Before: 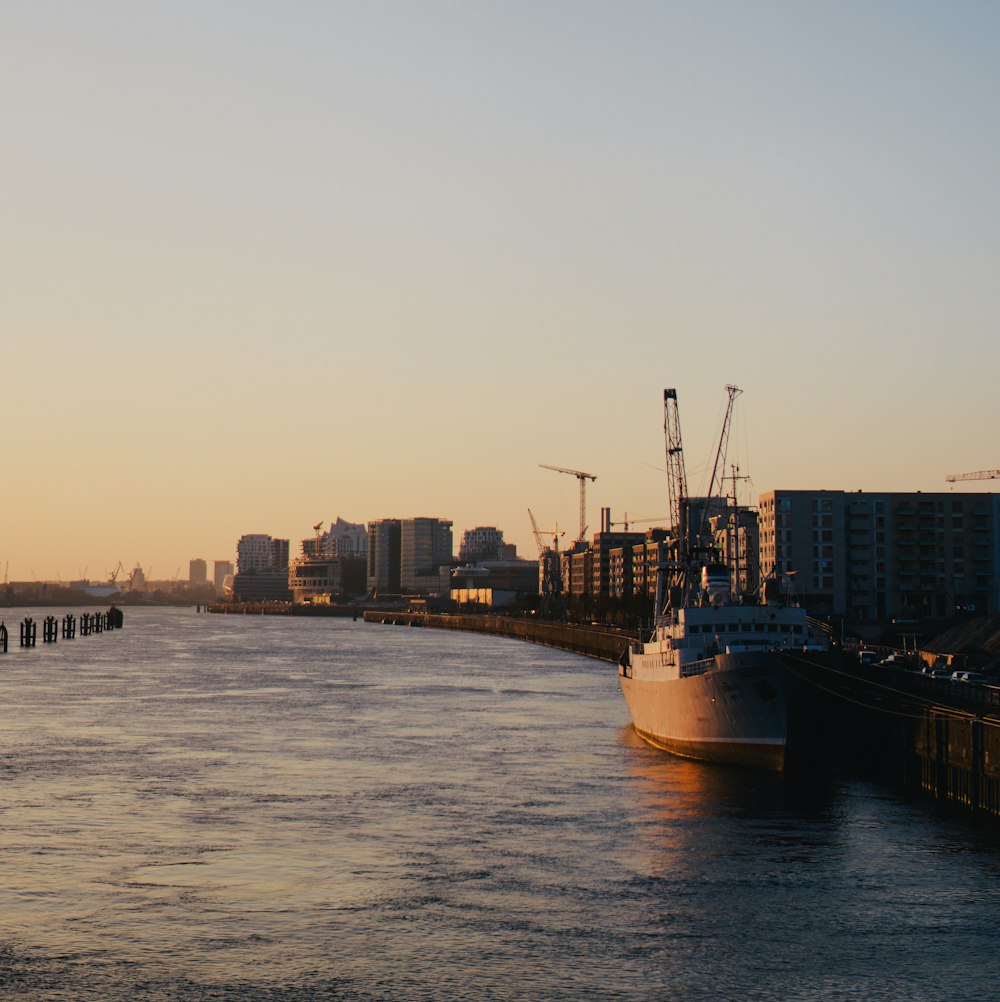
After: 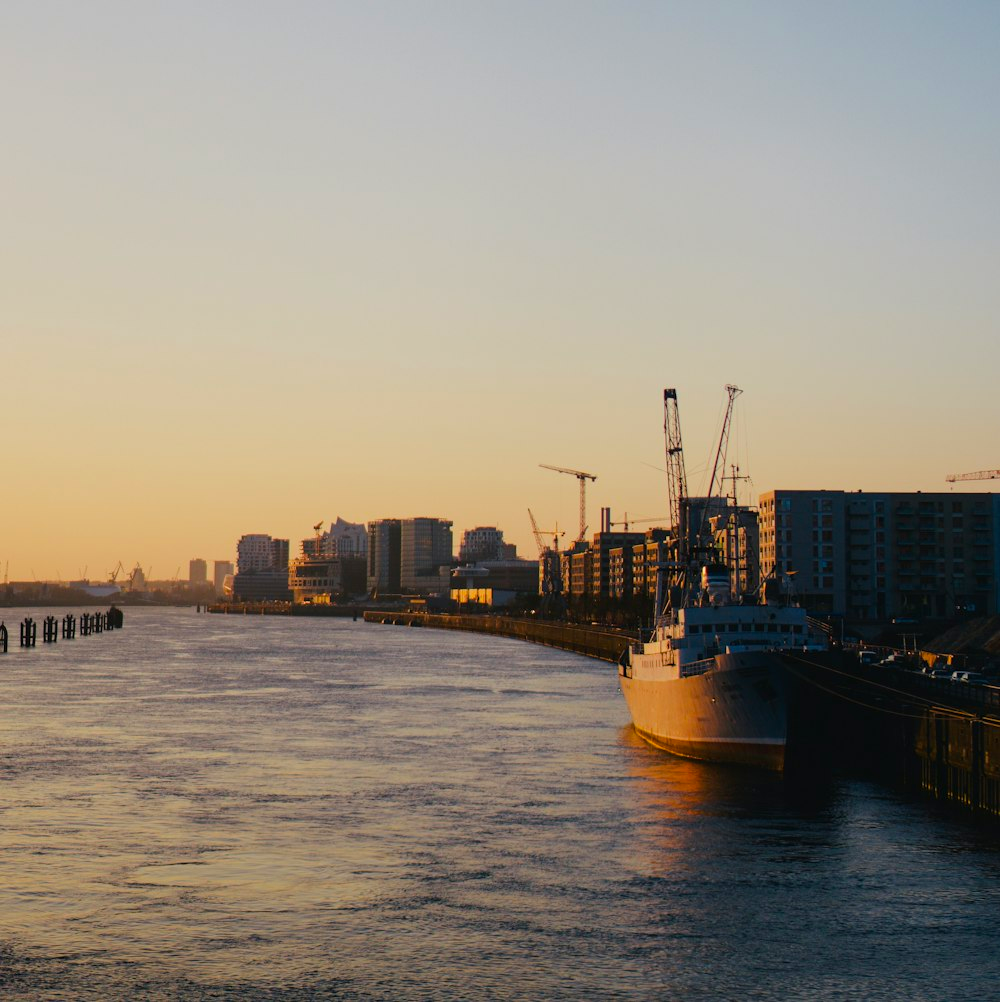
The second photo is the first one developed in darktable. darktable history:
color balance rgb: perceptual saturation grading › global saturation 20%, global vibrance 20%
split-toning: shadows › saturation 0.61, highlights › saturation 0.58, balance -28.74, compress 87.36%
